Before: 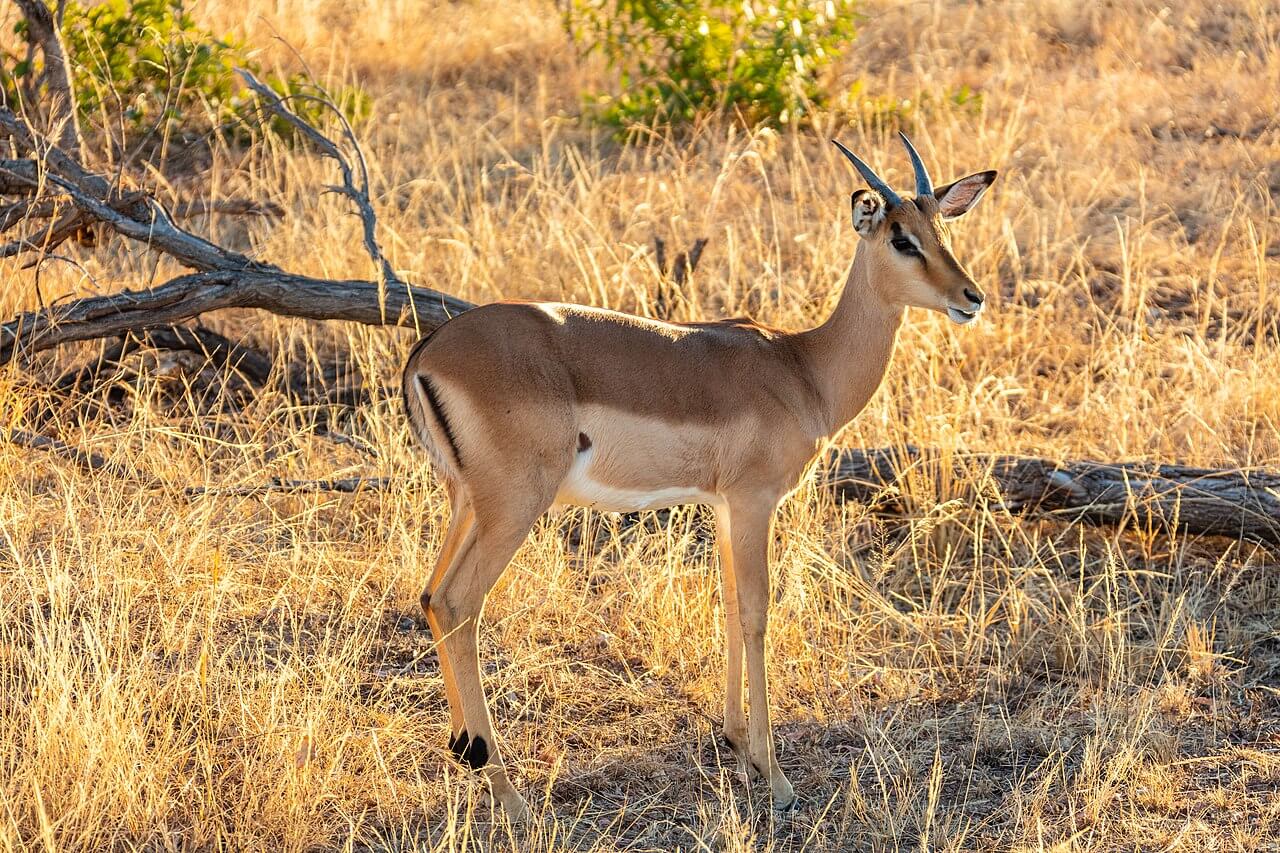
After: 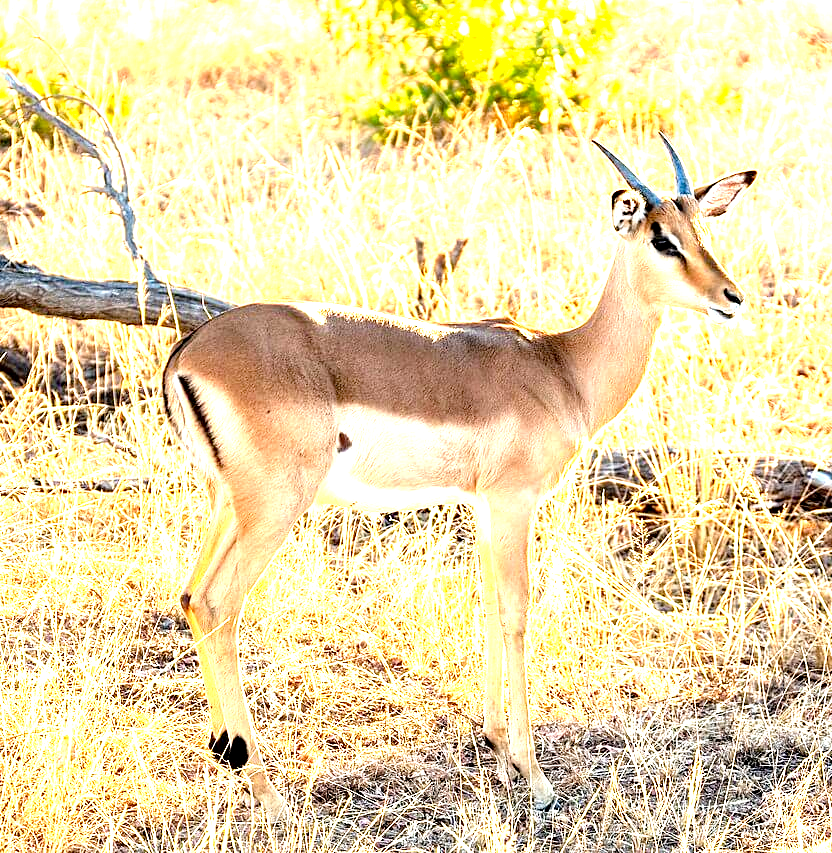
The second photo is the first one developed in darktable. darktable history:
tone equalizer: -8 EV -1.11 EV, -7 EV -1.01 EV, -6 EV -0.836 EV, -5 EV -0.554 EV, -3 EV 0.556 EV, -2 EV 0.886 EV, -1 EV 0.991 EV, +0 EV 1.08 EV
crop and rotate: left 18.8%, right 16.145%
exposure: black level correction 0.008, exposure 0.979 EV, compensate highlight preservation false
